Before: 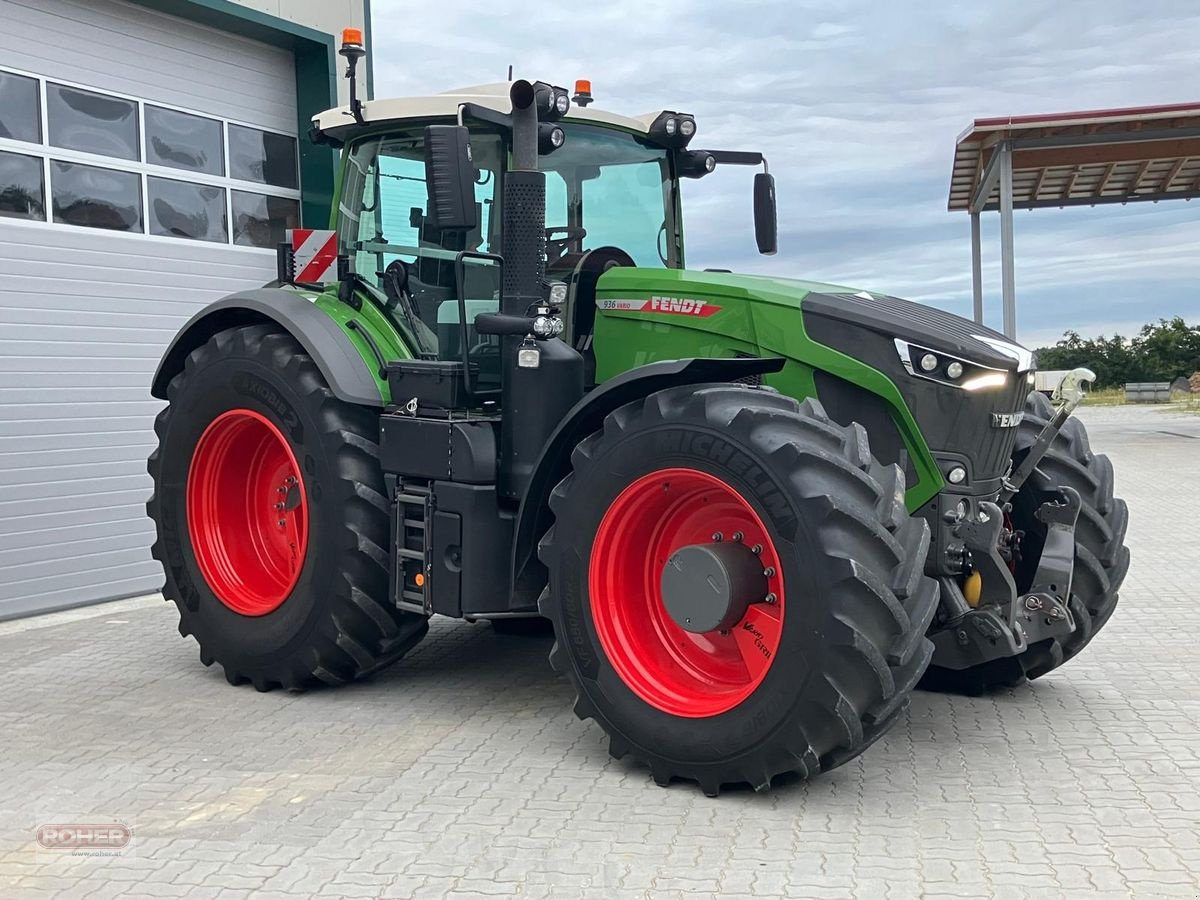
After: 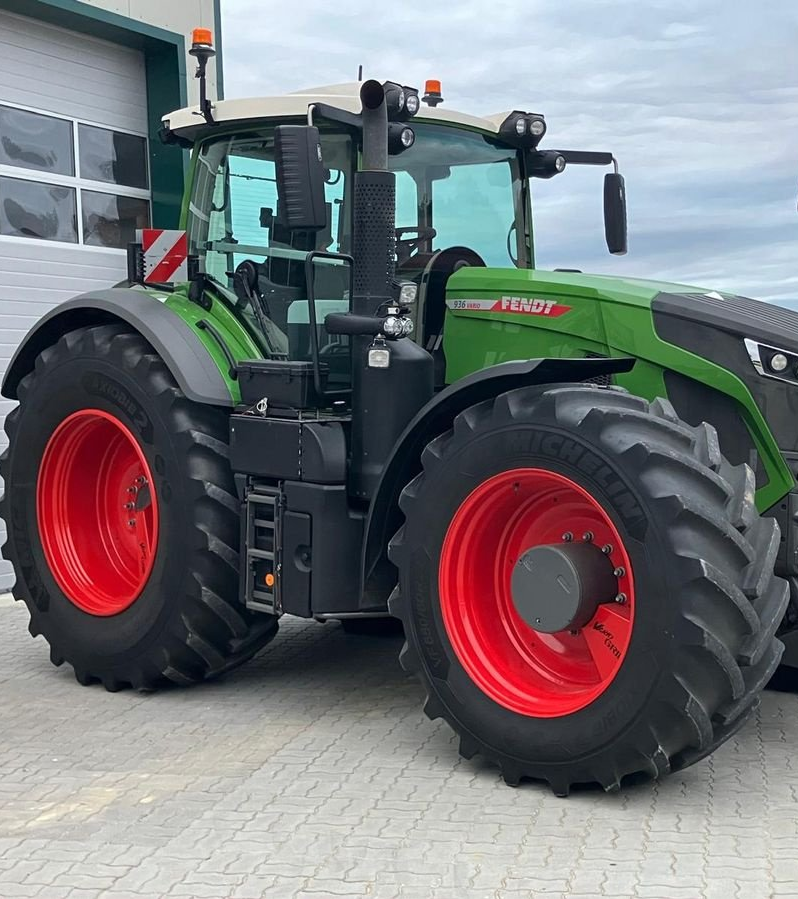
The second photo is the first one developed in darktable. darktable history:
crop and rotate: left 12.552%, right 20.94%
